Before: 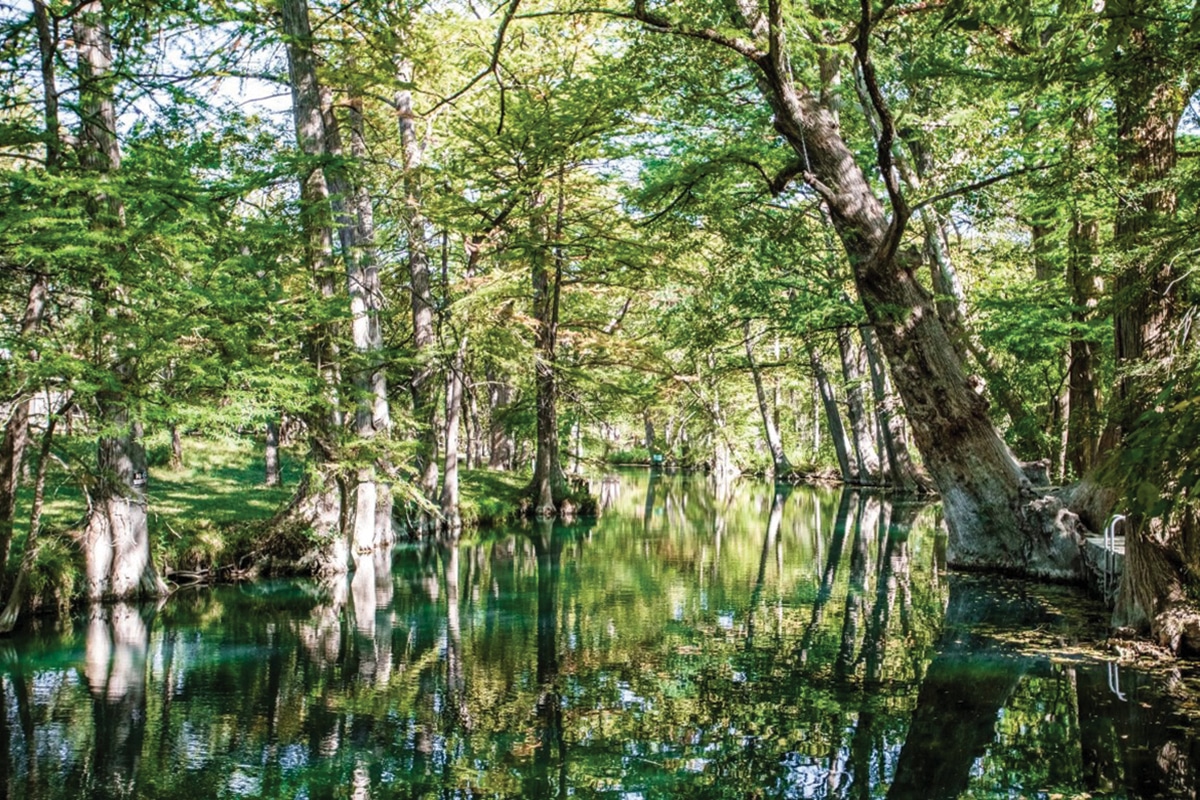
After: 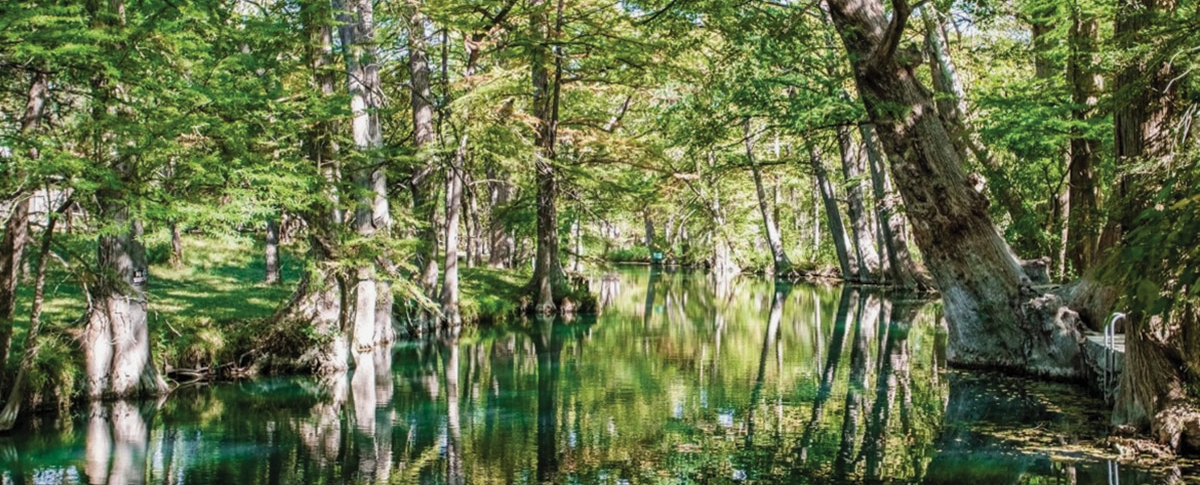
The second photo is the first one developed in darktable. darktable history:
shadows and highlights: shadows 25, white point adjustment -3, highlights -30
crop and rotate: top 25.357%, bottom 13.942%
